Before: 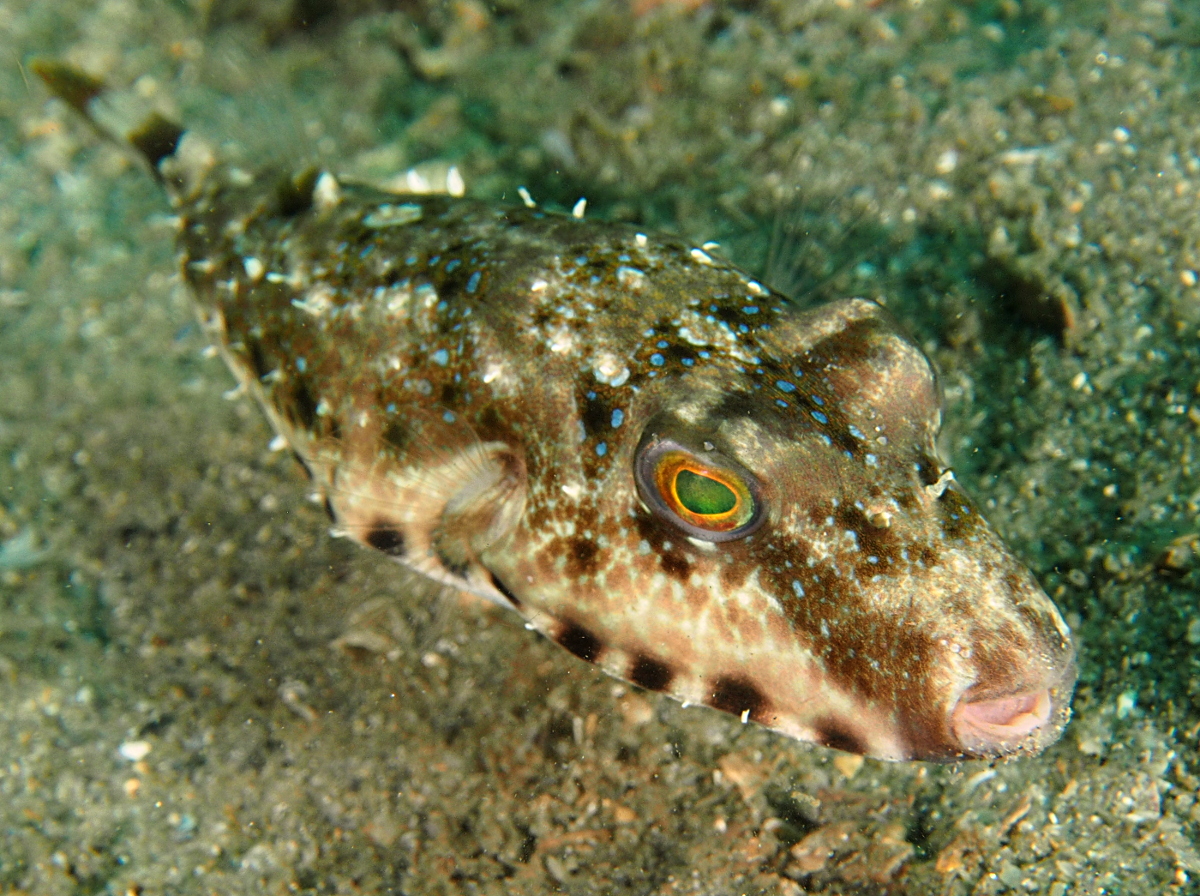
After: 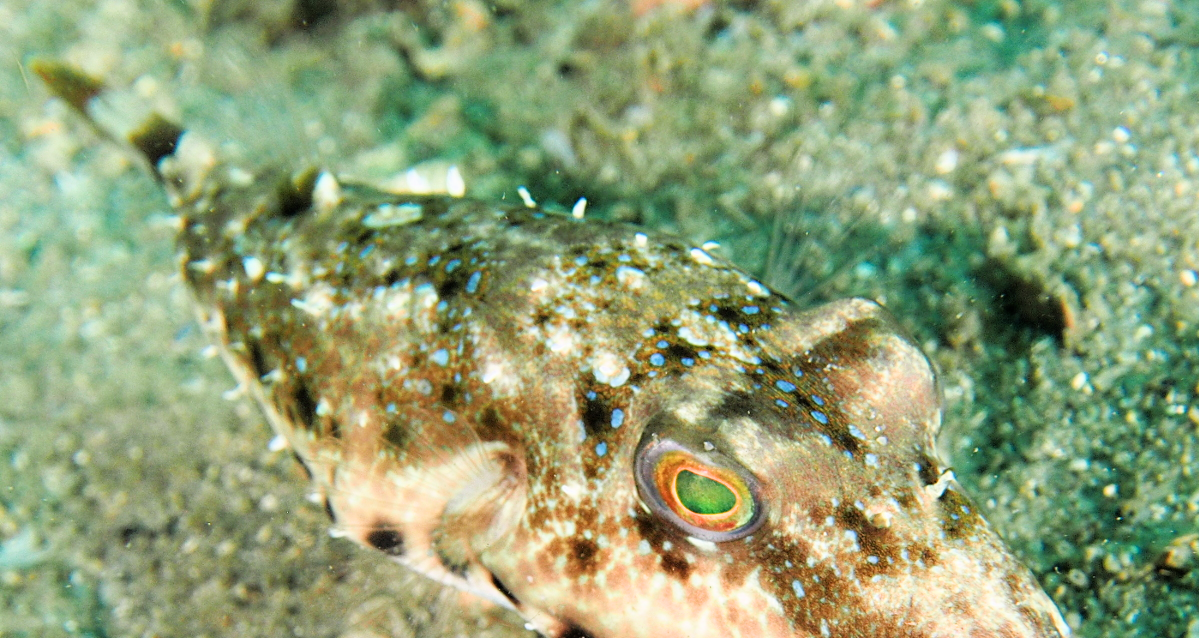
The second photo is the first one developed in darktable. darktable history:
filmic rgb: black relative exposure -7.95 EV, white relative exposure 4.13 EV, hardness 4.03, latitude 51.75%, contrast 1.007, shadows ↔ highlights balance 5.05%
crop: right 0.001%, bottom 28.768%
exposure: black level correction 0, exposure 1.329 EV, compensate highlight preservation false
color calibration: illuminant as shot in camera, x 0.358, y 0.373, temperature 4628.91 K
